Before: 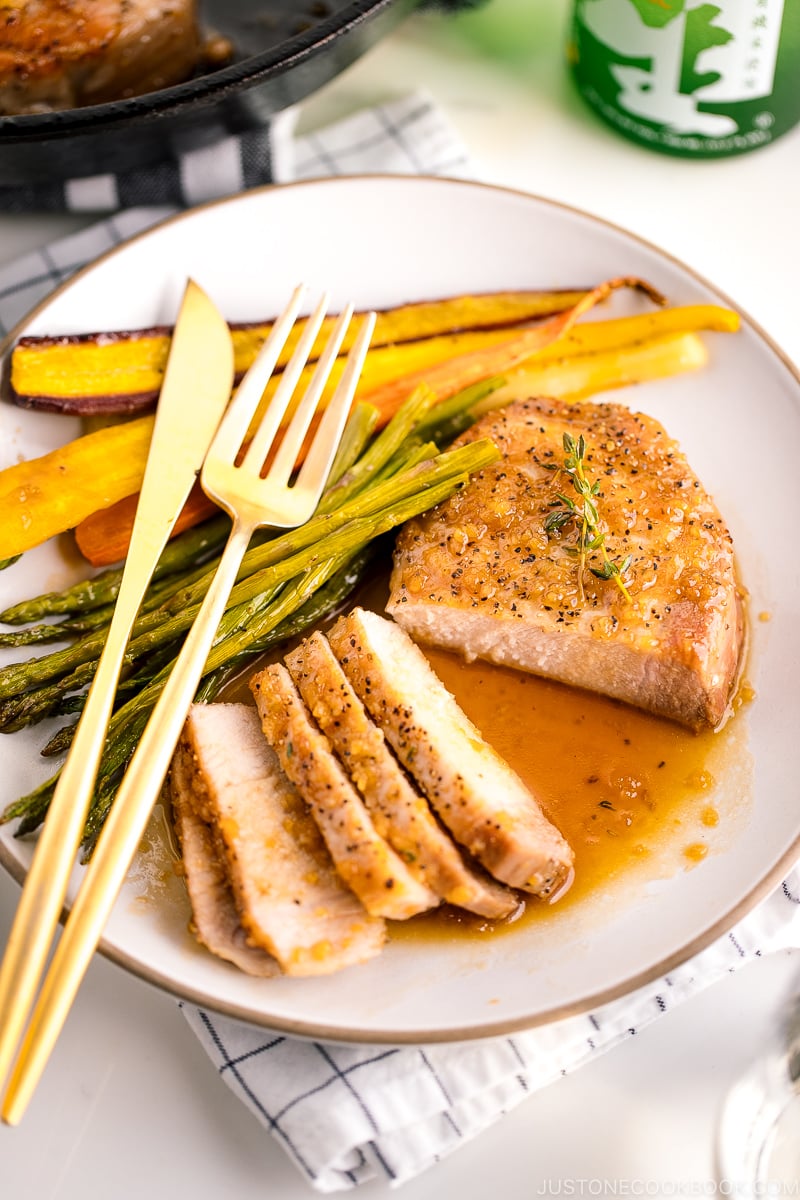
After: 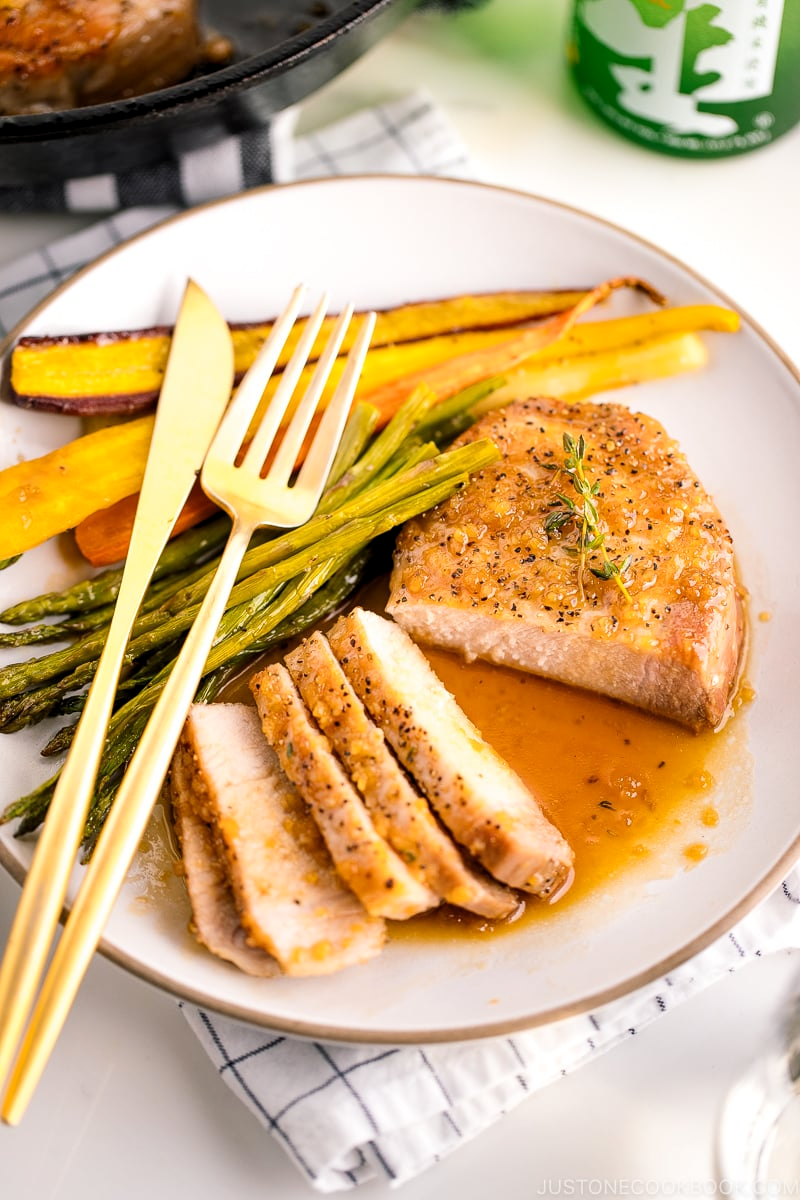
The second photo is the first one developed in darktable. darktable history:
tone equalizer: on, module defaults
levels: levels [0.018, 0.493, 1]
